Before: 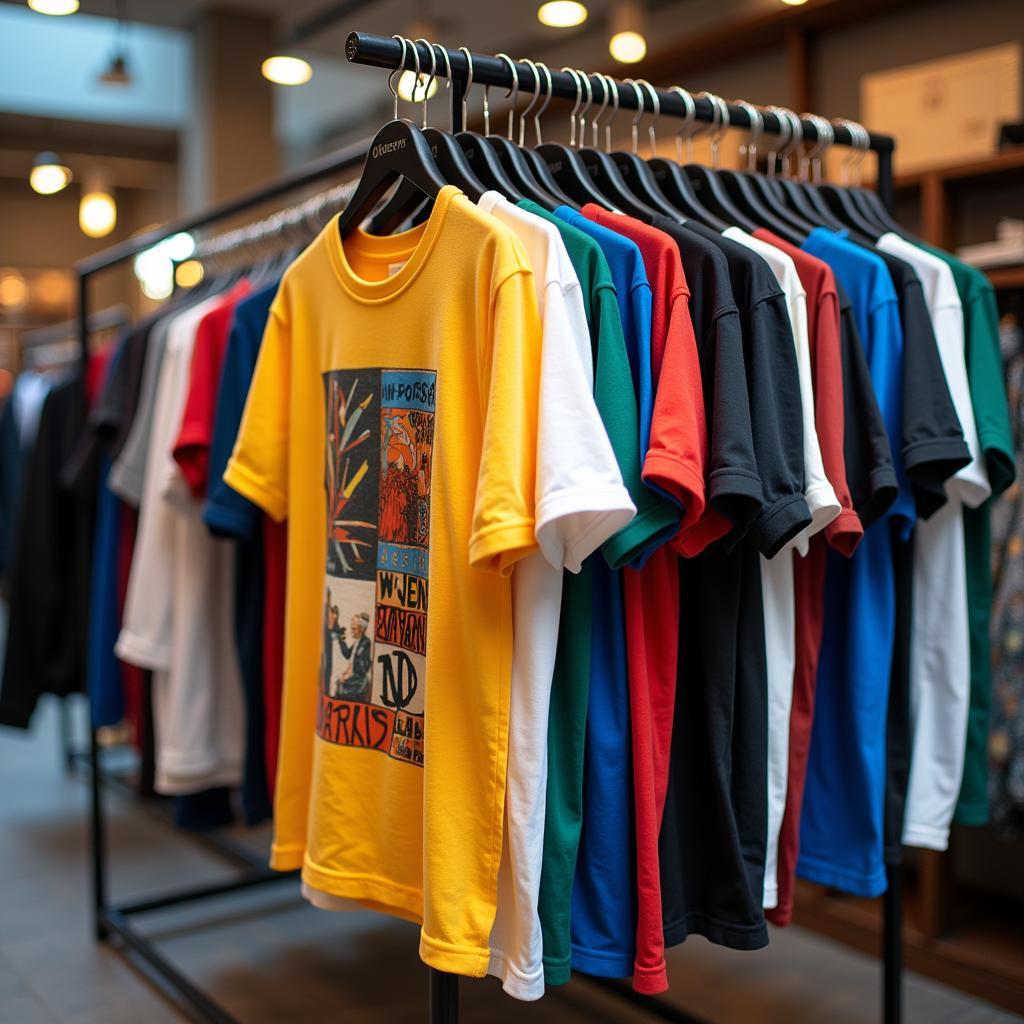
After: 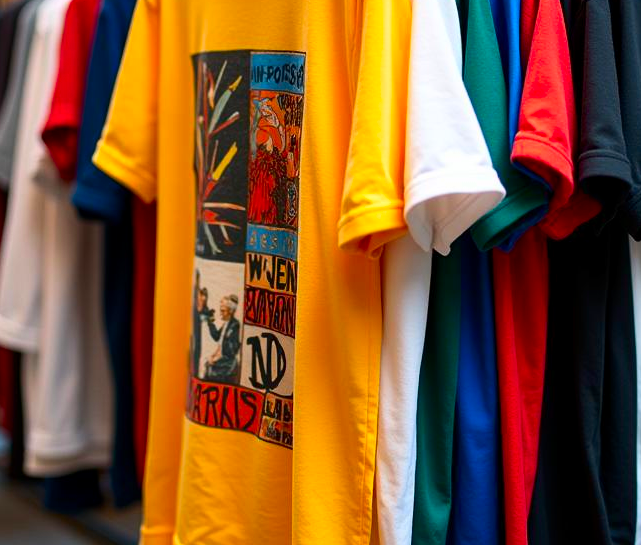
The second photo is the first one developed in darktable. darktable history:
crop: left 12.86%, top 31.086%, right 24.475%, bottom 15.671%
contrast brightness saturation: contrast 0.164, saturation 0.325
color balance rgb: shadows lift › chroma 0.738%, shadows lift › hue 113.39°, power › hue 311.09°, perceptual saturation grading › global saturation 0.907%
exposure: black level correction 0.001, compensate exposure bias true, compensate highlight preservation false
